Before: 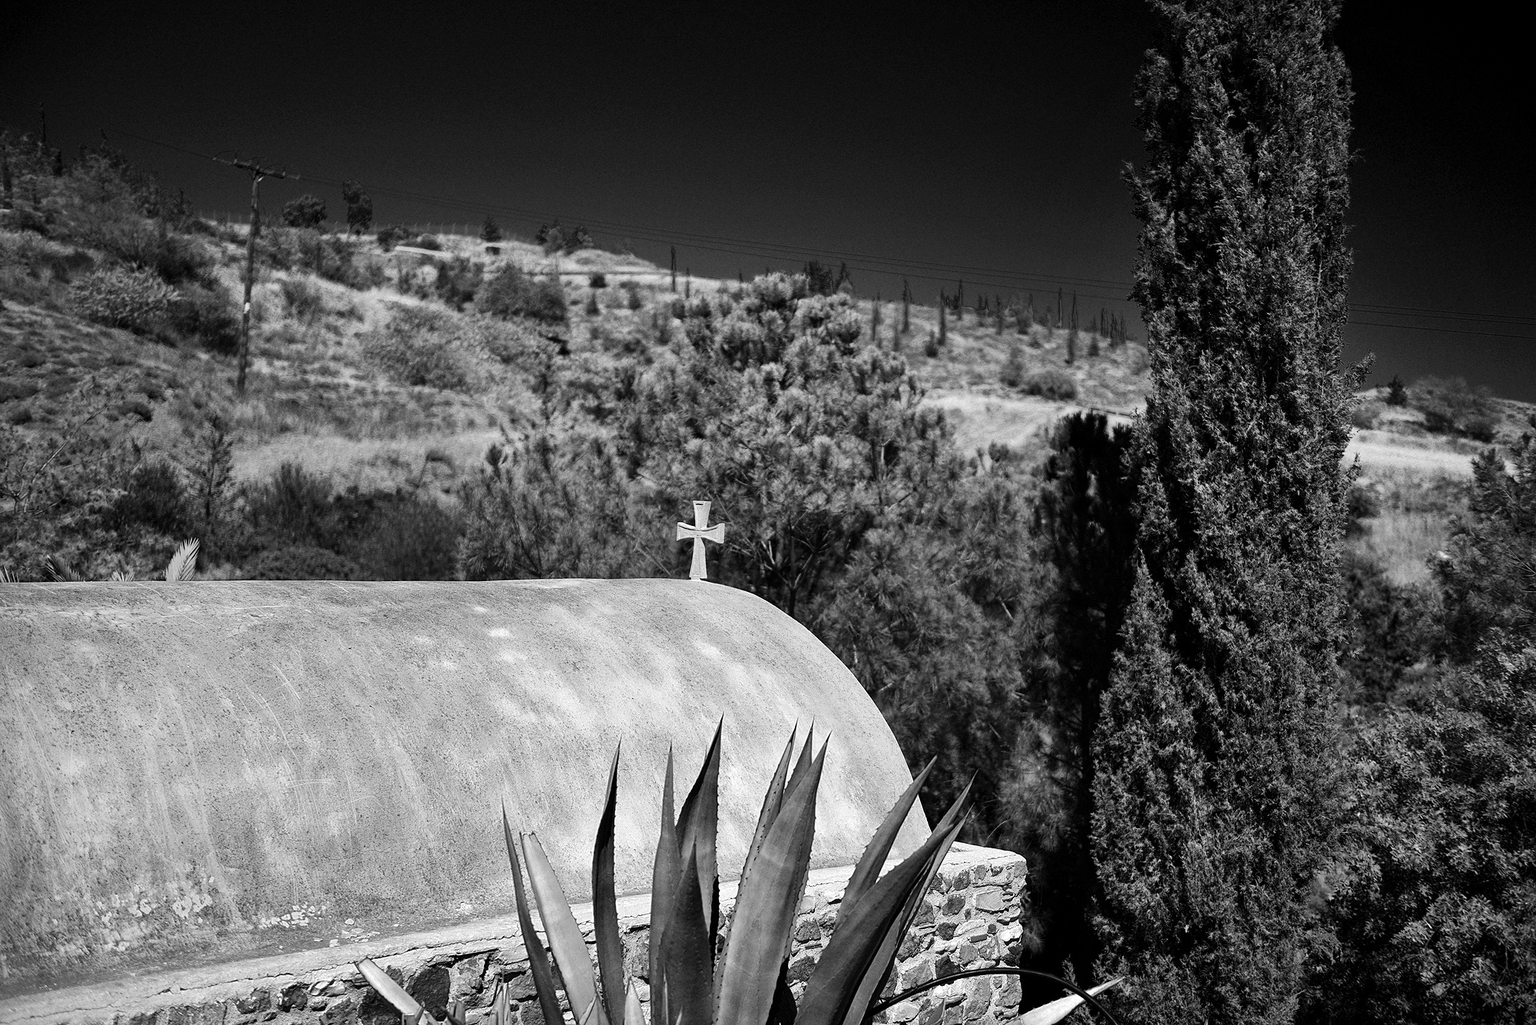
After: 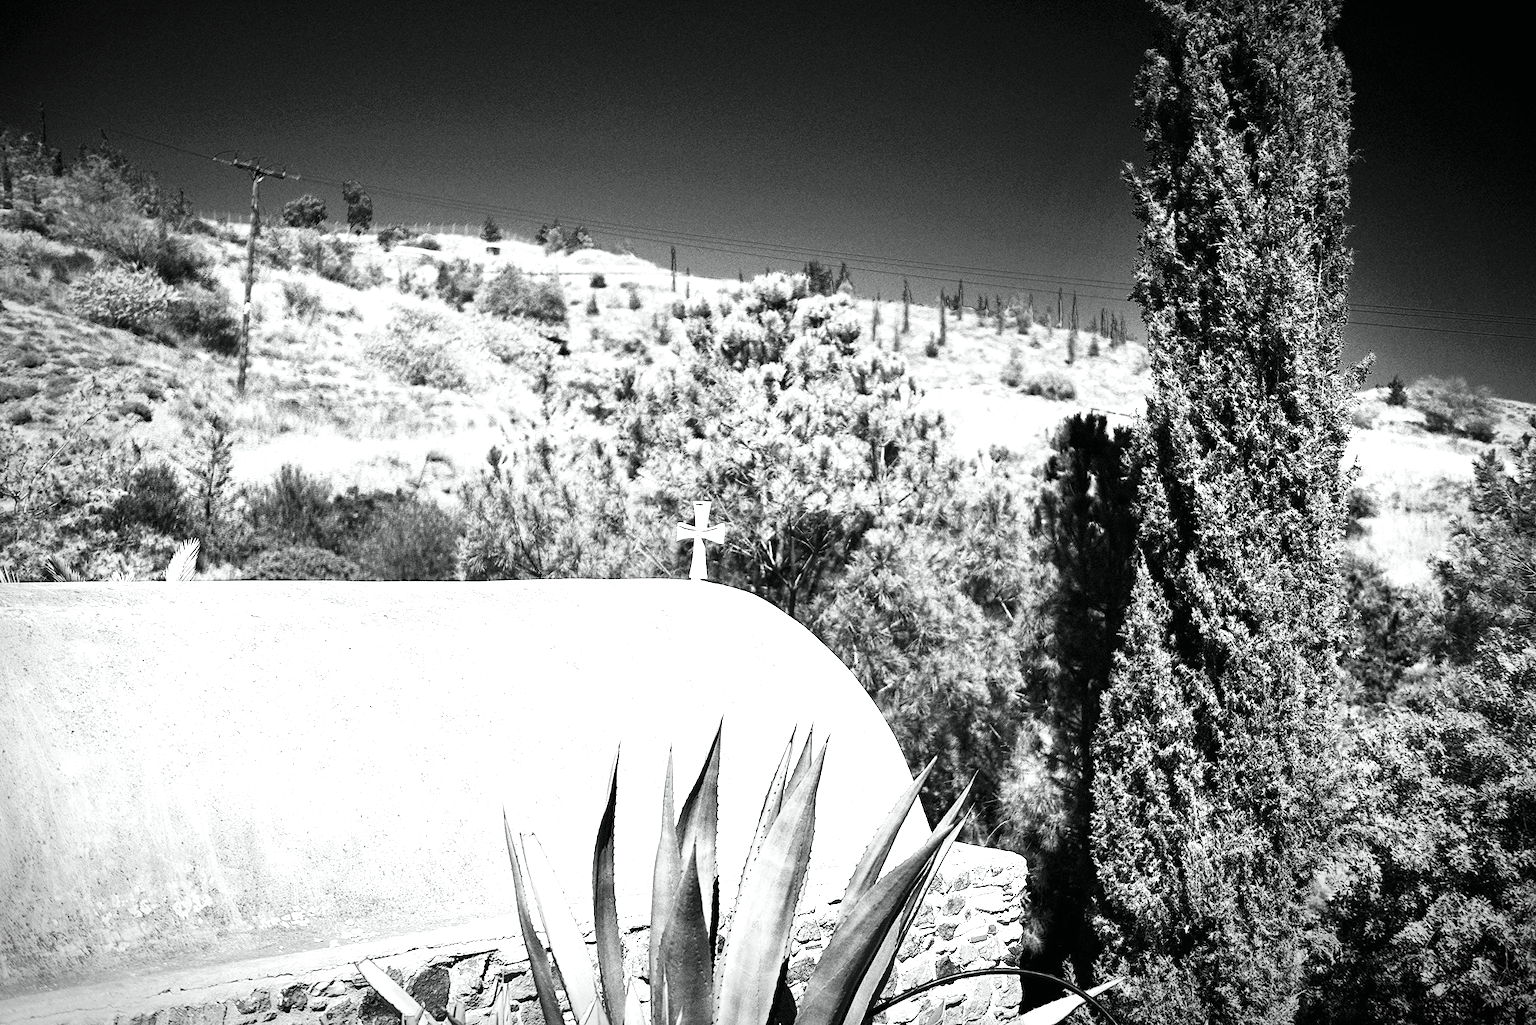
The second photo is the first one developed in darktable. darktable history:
white balance: red 1, blue 1
color contrast: green-magenta contrast 0.8, blue-yellow contrast 1.1, unbound 0
tone curve: curves: ch0 [(0, 0.003) (0.044, 0.032) (0.12, 0.089) (0.19, 0.164) (0.269, 0.269) (0.473, 0.533) (0.595, 0.695) (0.718, 0.823) (0.855, 0.931) (1, 0.982)]; ch1 [(0, 0) (0.243, 0.245) (0.427, 0.387) (0.493, 0.481) (0.501, 0.5) (0.521, 0.528) (0.554, 0.586) (0.607, 0.655) (0.671, 0.735) (0.796, 0.85) (1, 1)]; ch2 [(0, 0) (0.249, 0.216) (0.357, 0.317) (0.448, 0.432) (0.478, 0.492) (0.498, 0.499) (0.517, 0.519) (0.537, 0.57) (0.569, 0.623) (0.61, 0.663) (0.706, 0.75) (0.808, 0.809) (0.991, 0.968)], color space Lab, independent channels, preserve colors none
vignetting: automatic ratio true
exposure: black level correction 0, exposure 1.9 EV, compensate highlight preservation false
